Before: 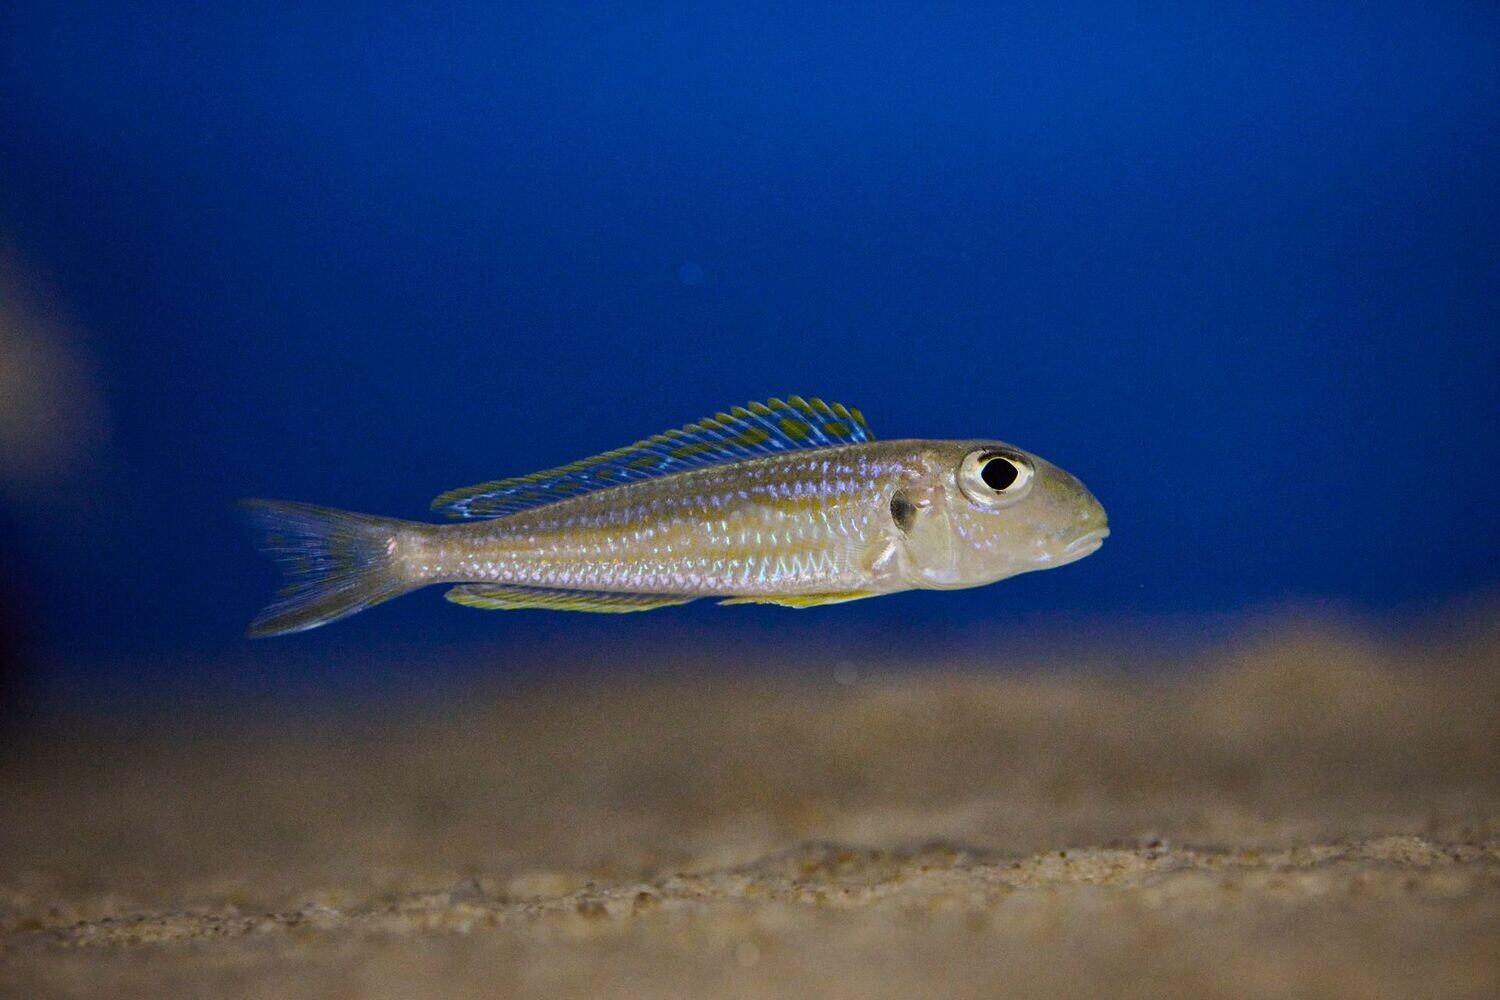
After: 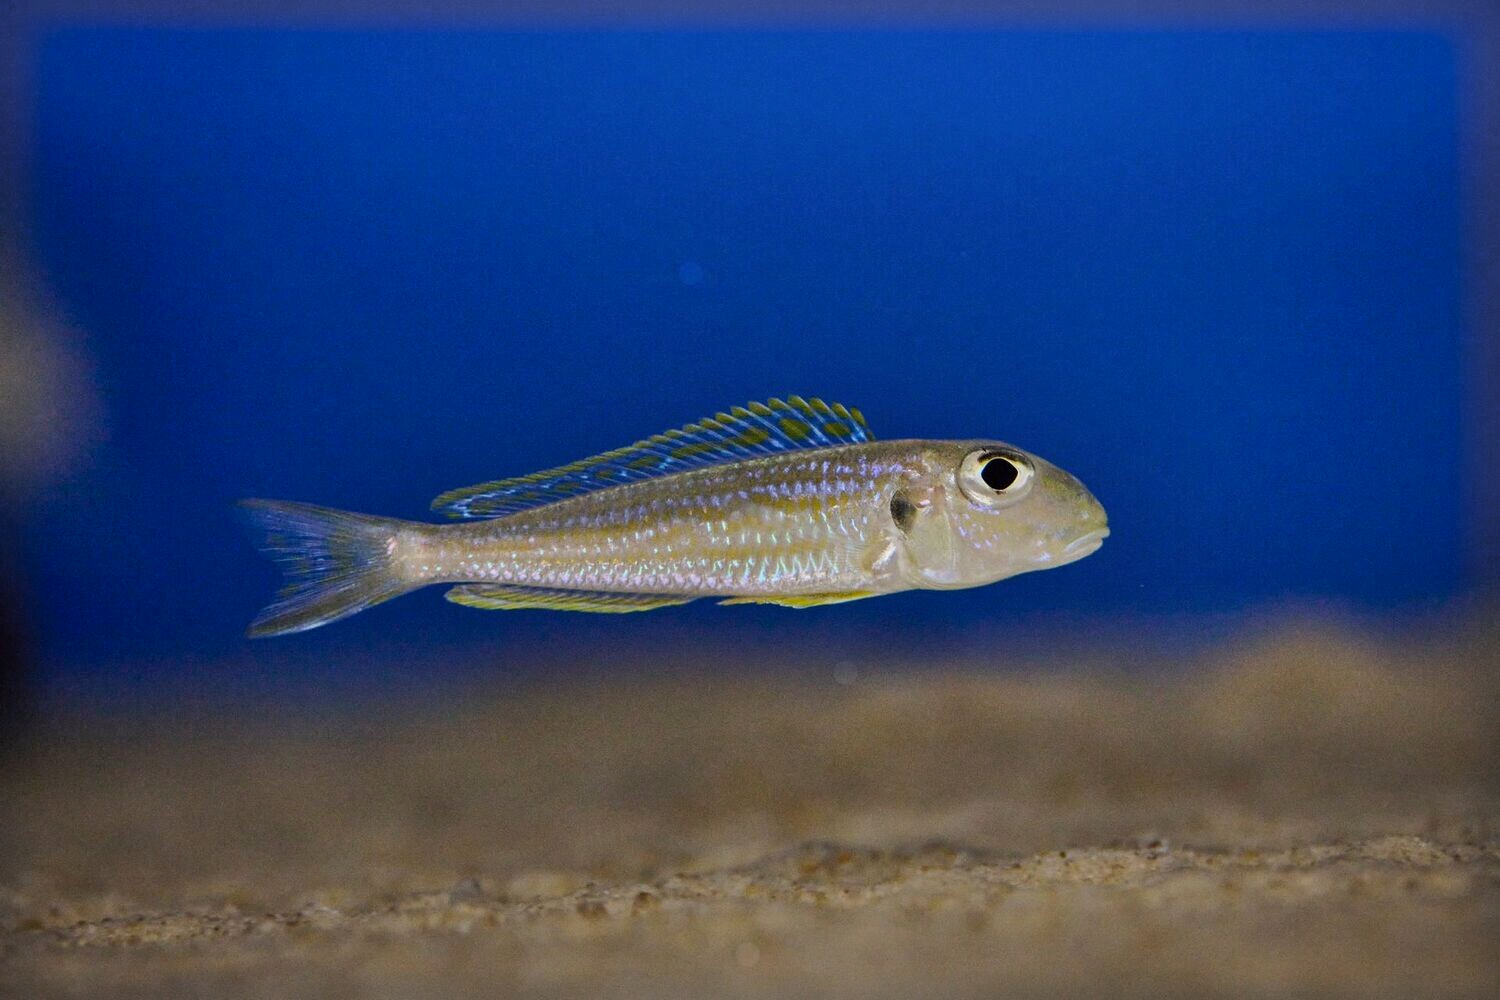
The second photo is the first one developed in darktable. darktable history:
vignetting: fall-off start 93.29%, fall-off radius 5.62%, brightness -0.189, saturation -0.289, automatic ratio true, width/height ratio 1.332, shape 0.045, unbound false
shadows and highlights: white point adjustment -3.49, highlights -63.68, soften with gaussian
